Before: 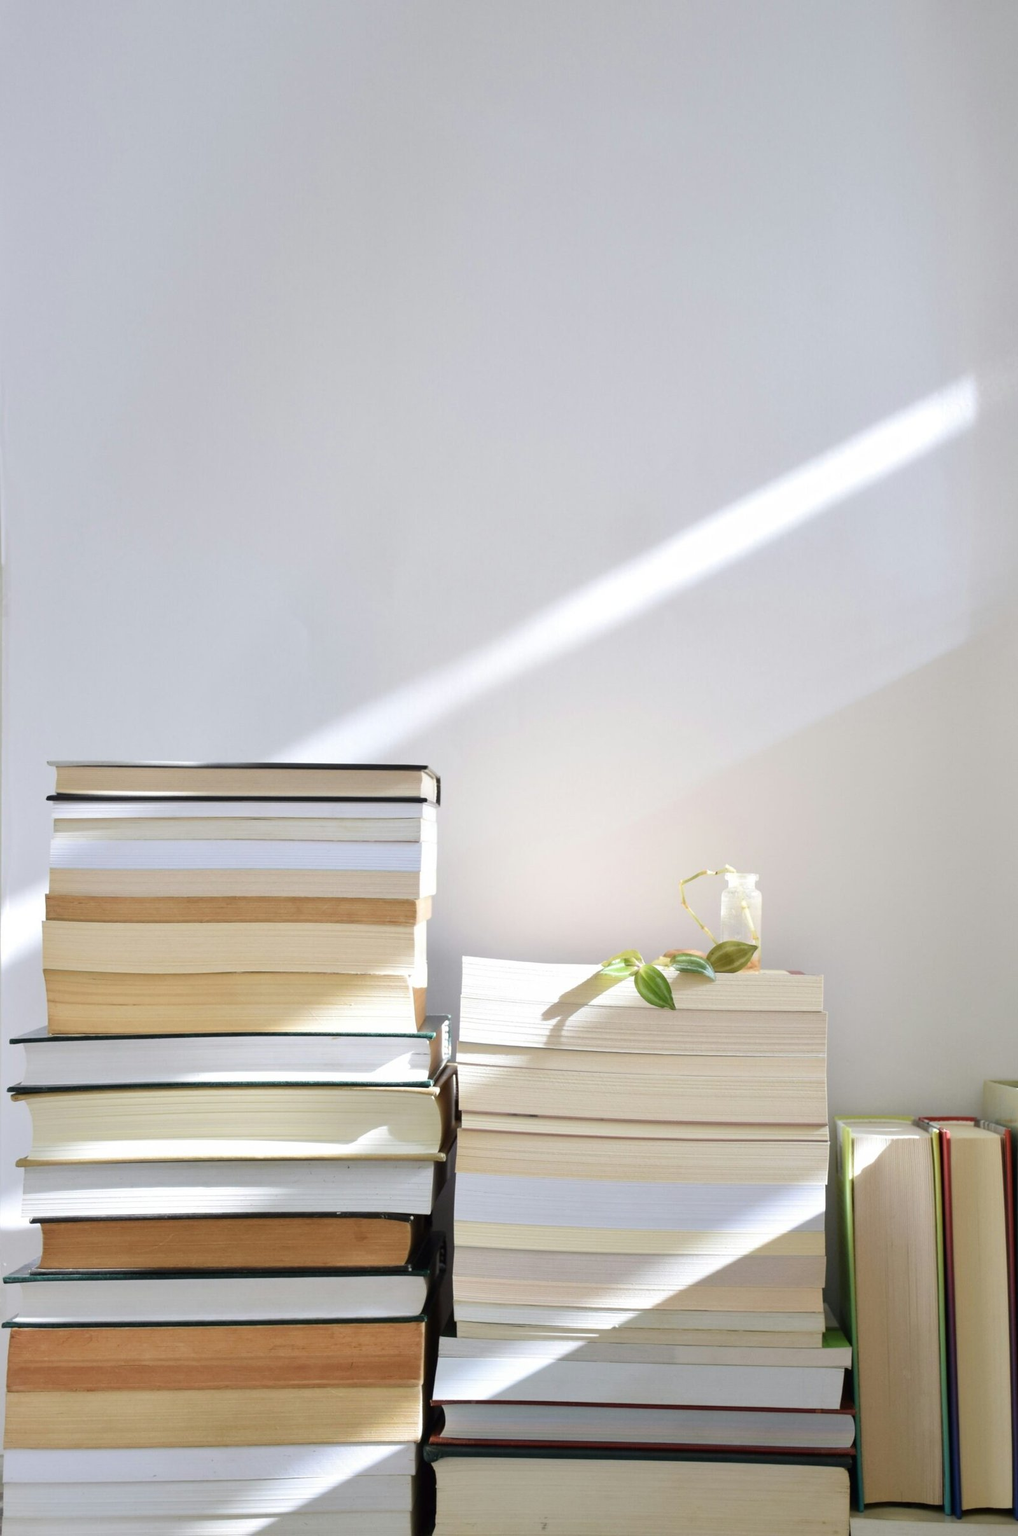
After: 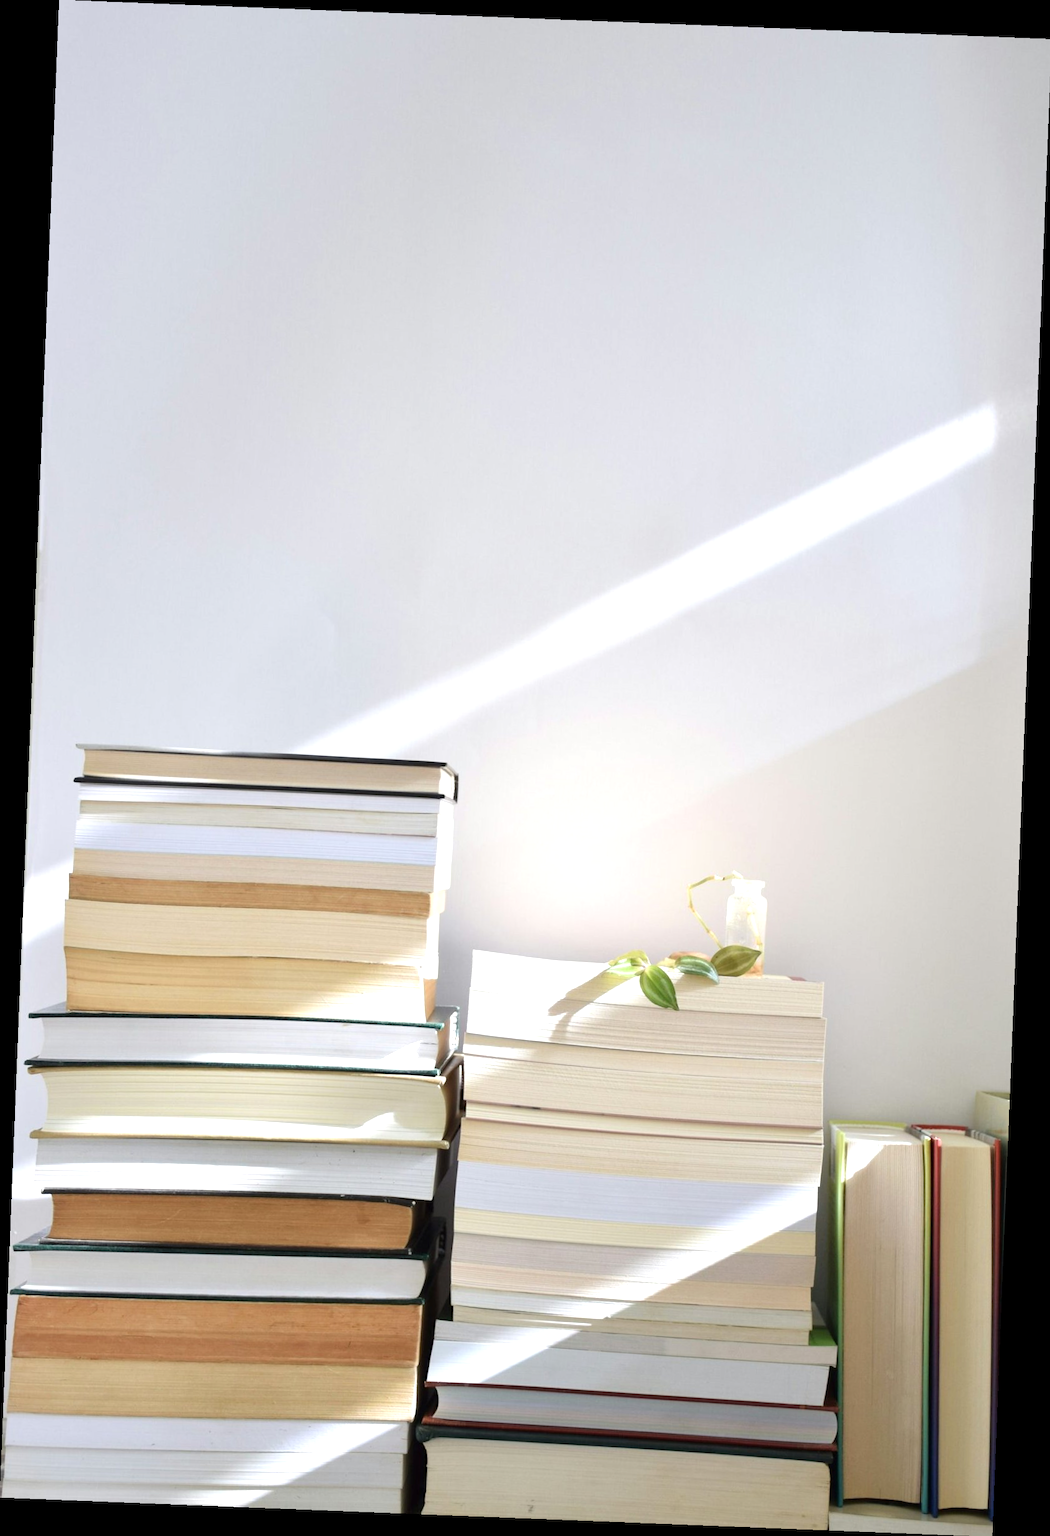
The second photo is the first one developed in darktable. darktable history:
contrast brightness saturation: saturation -0.05
exposure: exposure 0.376 EV, compensate highlight preservation false
rotate and perspective: rotation 2.27°, automatic cropping off
